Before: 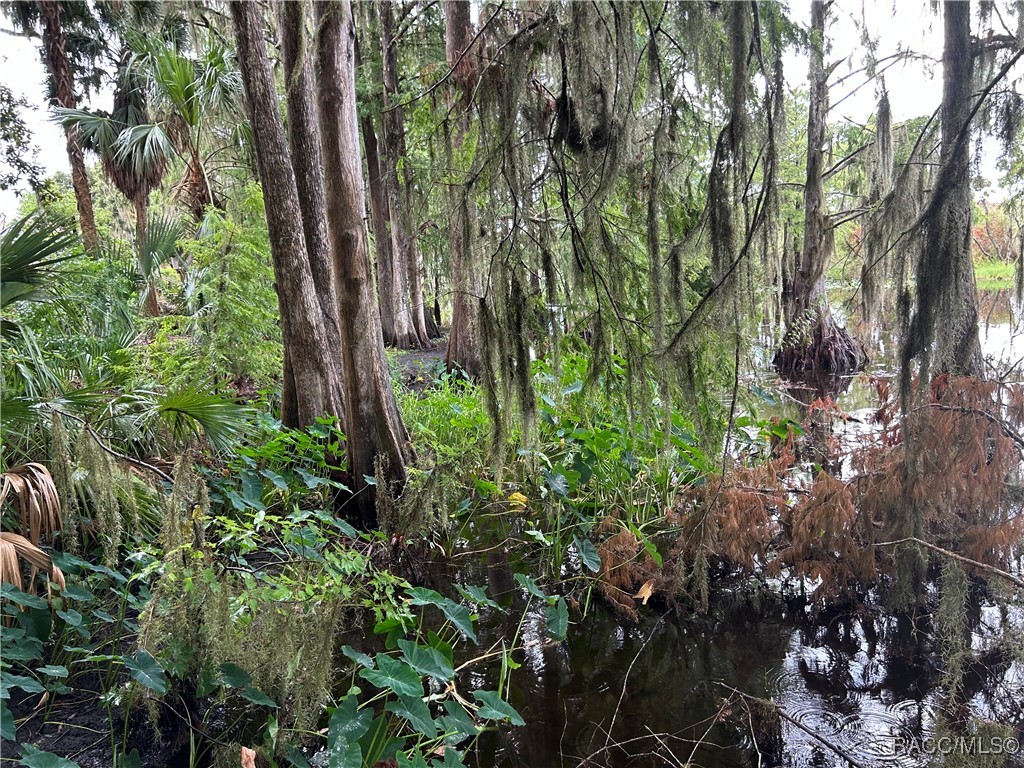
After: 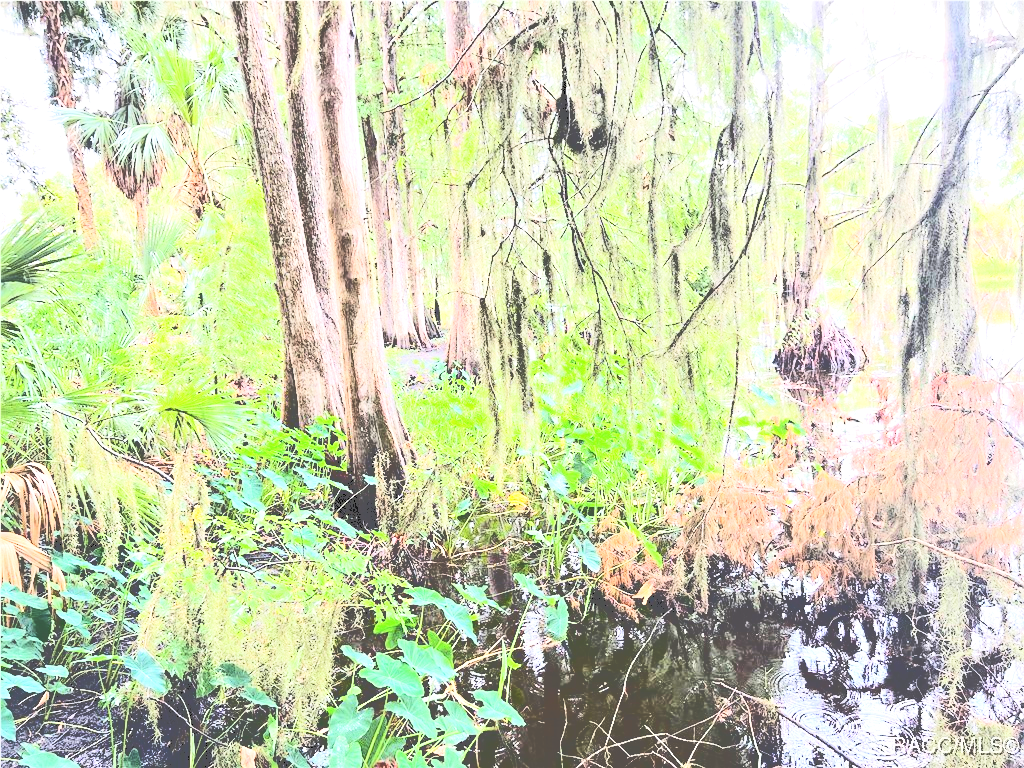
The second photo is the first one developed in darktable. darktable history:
exposure: exposure 0.992 EV, compensate highlight preservation false
tone equalizer: -7 EV 0.148 EV, -6 EV 0.62 EV, -5 EV 1.13 EV, -4 EV 1.34 EV, -3 EV 1.14 EV, -2 EV 0.6 EV, -1 EV 0.159 EV, edges refinement/feathering 500, mask exposure compensation -1.57 EV, preserve details no
base curve: curves: ch0 [(0, 0) (0.028, 0.03) (0.121, 0.232) (0.46, 0.748) (0.859, 0.968) (1, 1)]
tone curve: curves: ch0 [(0, 0) (0.003, 0.334) (0.011, 0.338) (0.025, 0.338) (0.044, 0.338) (0.069, 0.339) (0.1, 0.342) (0.136, 0.343) (0.177, 0.349) (0.224, 0.36) (0.277, 0.385) (0.335, 0.42) (0.399, 0.465) (0.468, 0.535) (0.543, 0.632) (0.623, 0.73) (0.709, 0.814) (0.801, 0.879) (0.898, 0.935) (1, 1)], color space Lab, independent channels, preserve colors none
